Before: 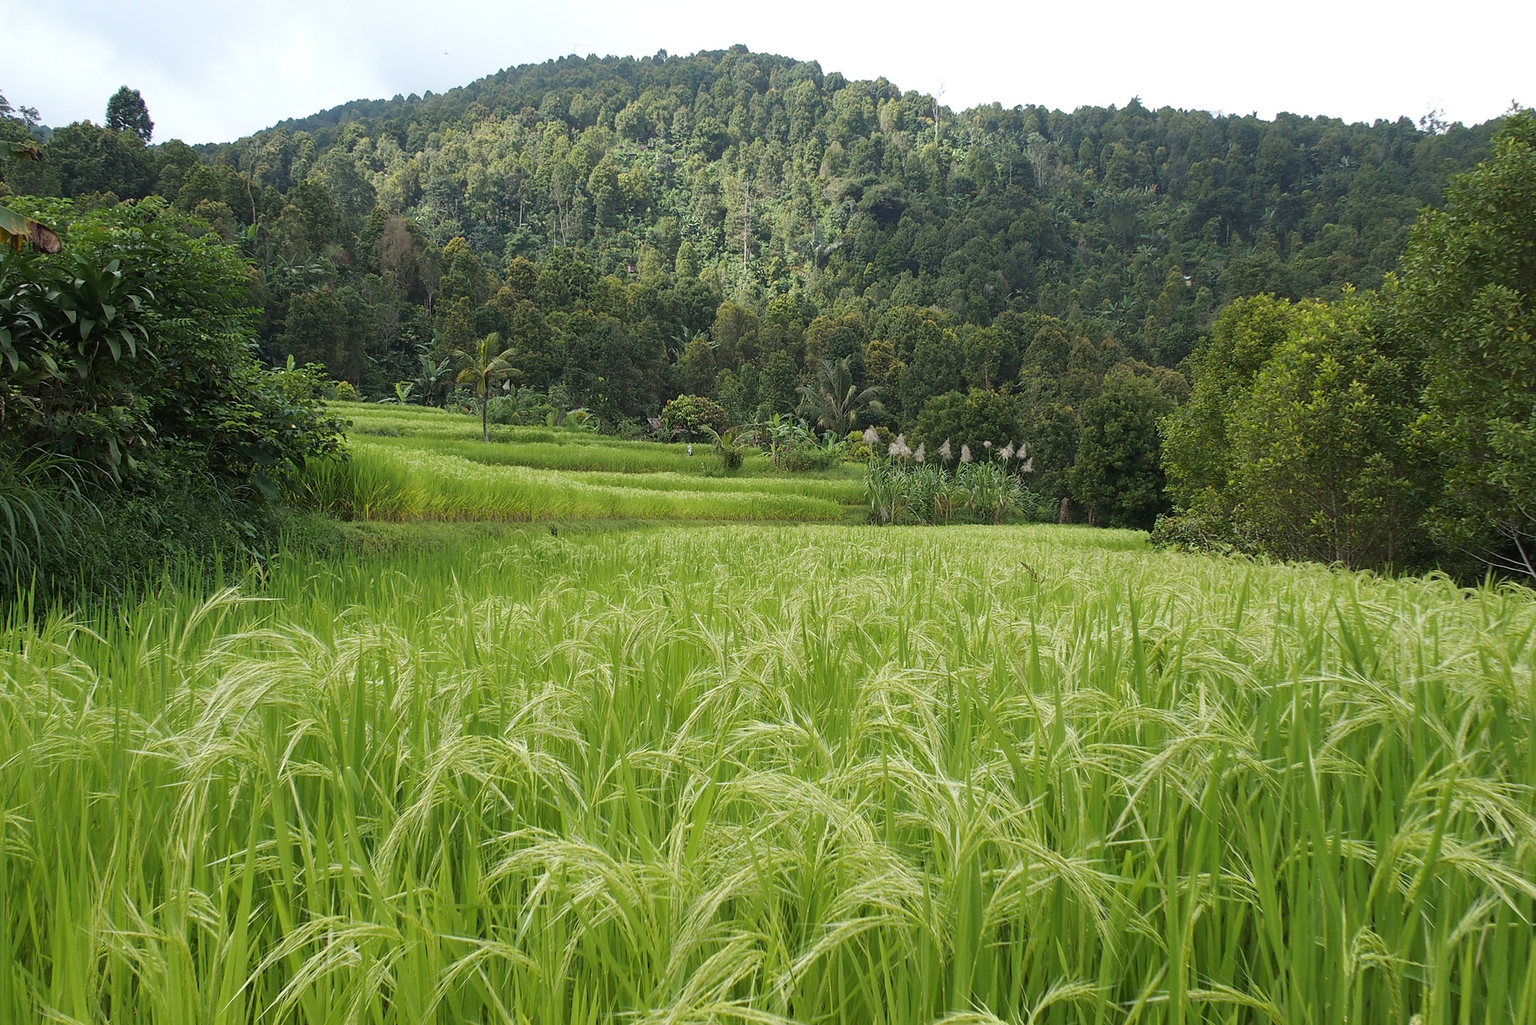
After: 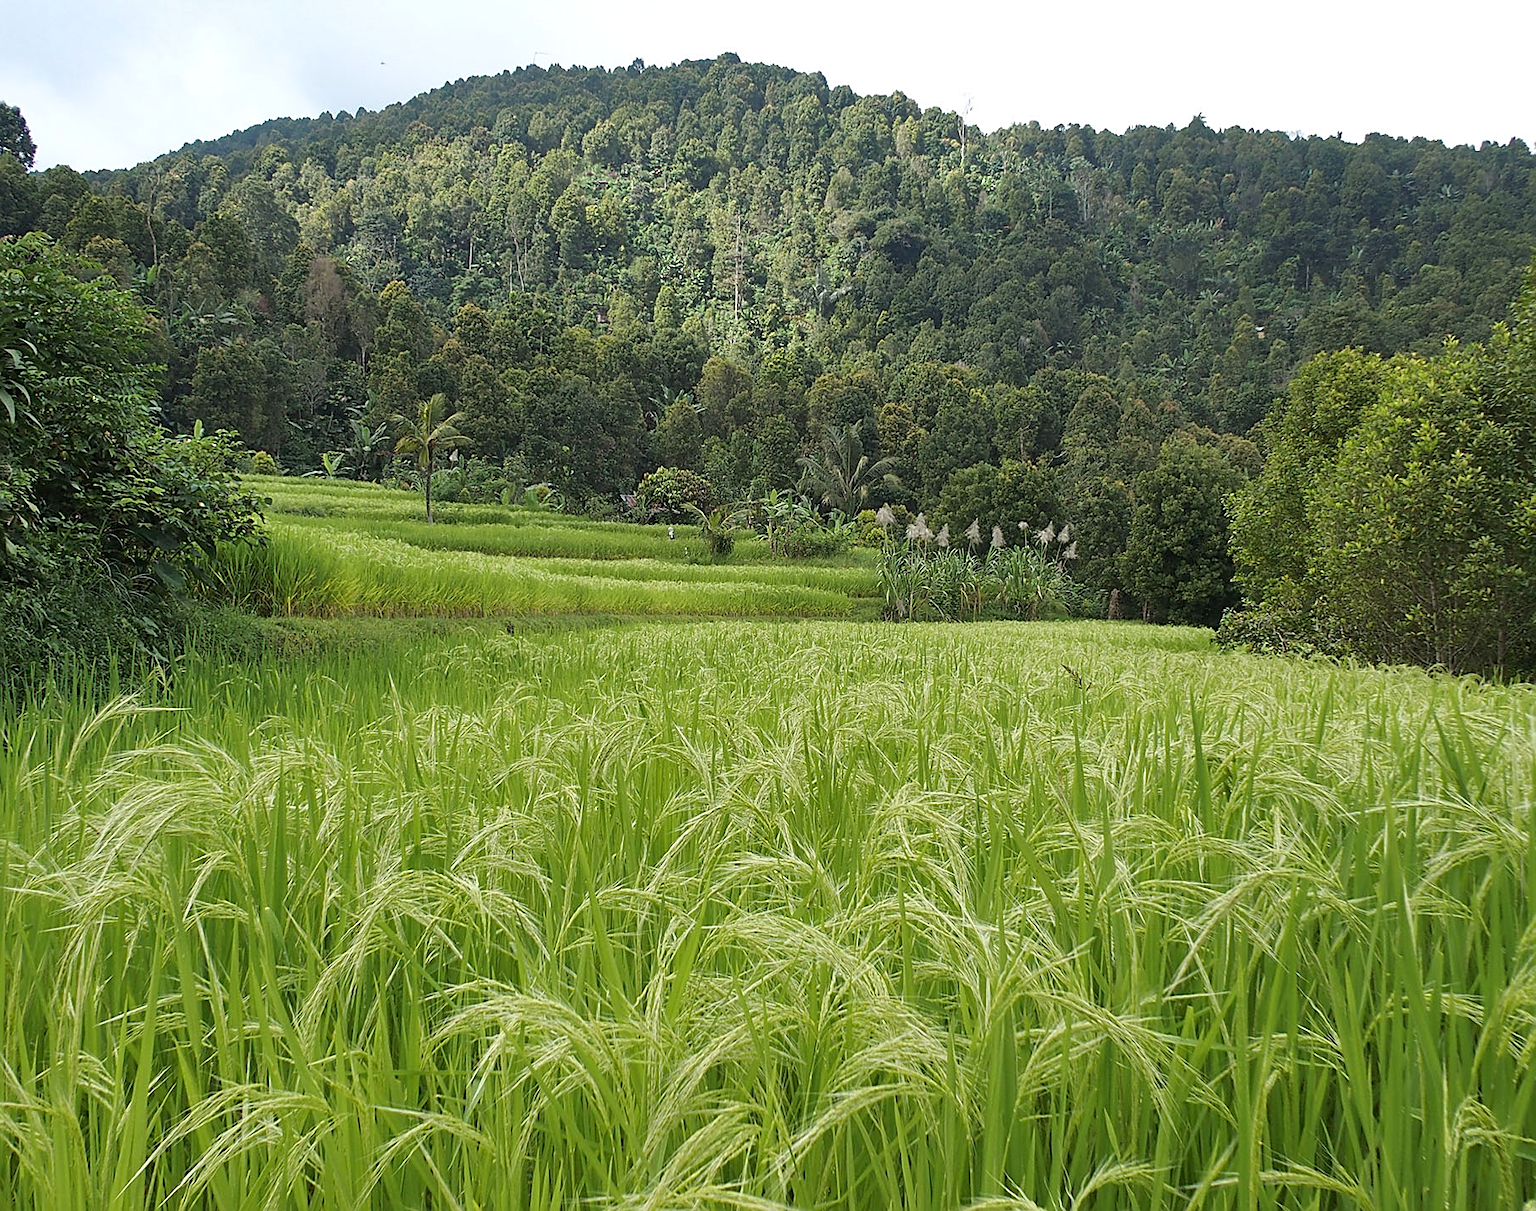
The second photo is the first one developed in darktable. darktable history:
color zones: curves: ch0 [(0.068, 0.464) (0.25, 0.5) (0.48, 0.508) (0.75, 0.536) (0.886, 0.476) (0.967, 0.456)]; ch1 [(0.066, 0.456) (0.25, 0.5) (0.616, 0.508) (0.746, 0.56) (0.934, 0.444)]
shadows and highlights: shadows 49.46, highlights -42.46, soften with gaussian
sharpen: amount 0.538
crop: left 8.02%, right 7.461%
